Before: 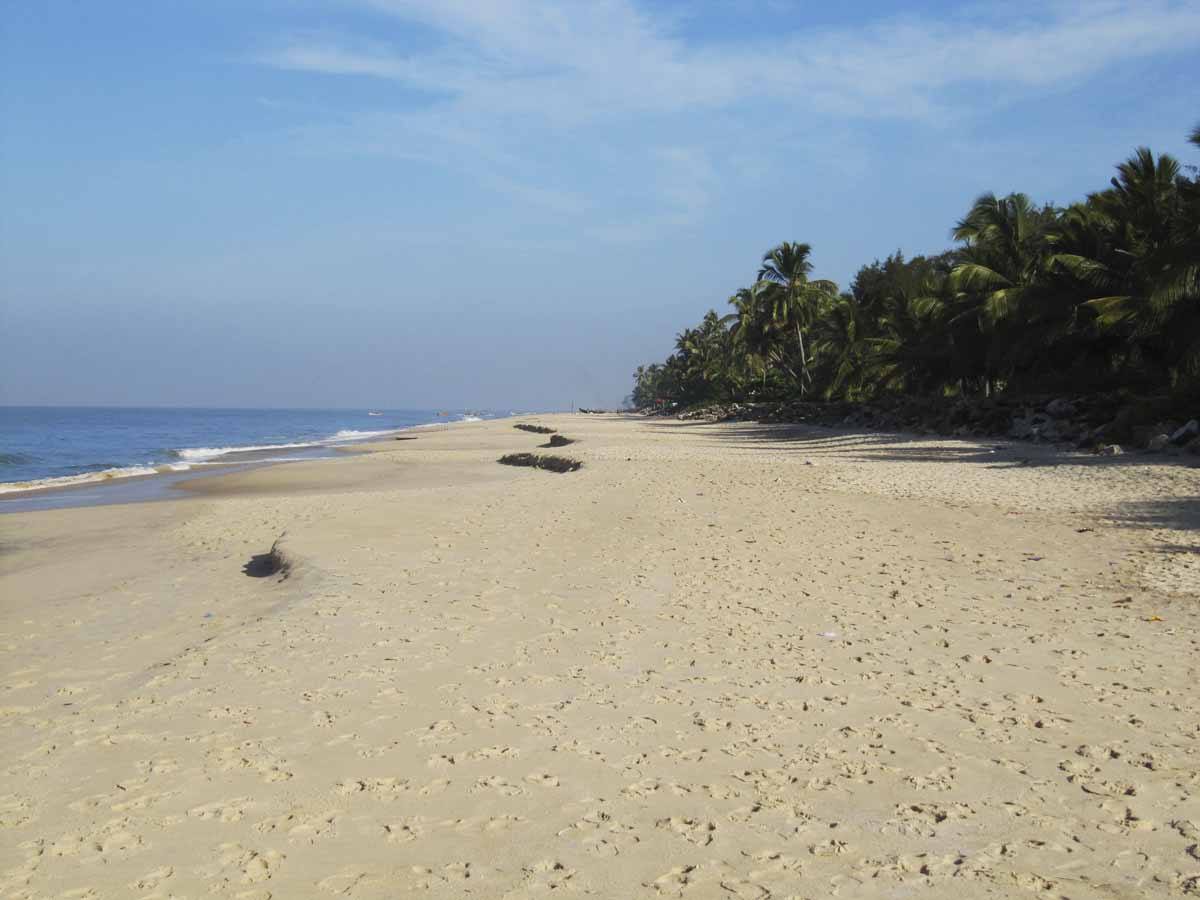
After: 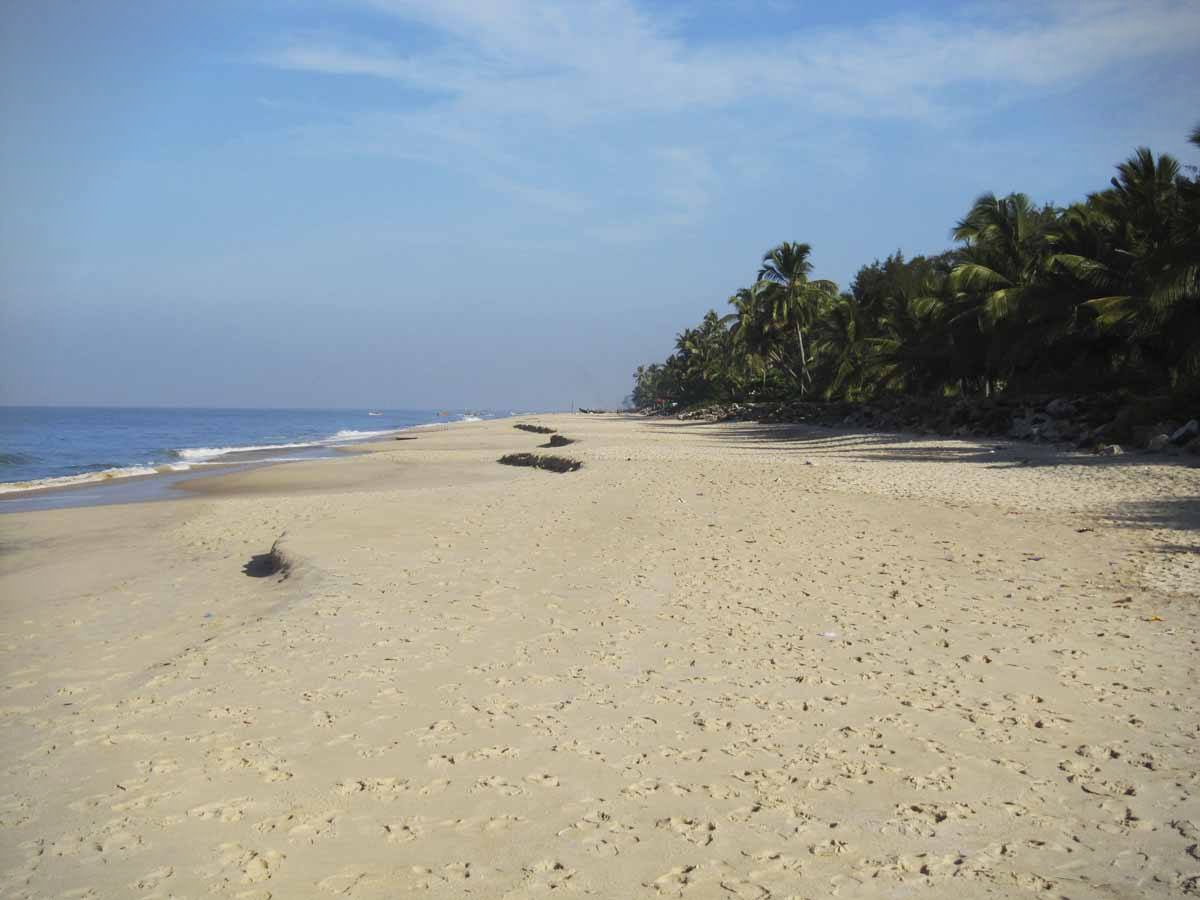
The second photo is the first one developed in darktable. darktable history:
exposure: compensate highlight preservation false
vignetting: fall-off start 91.19%
